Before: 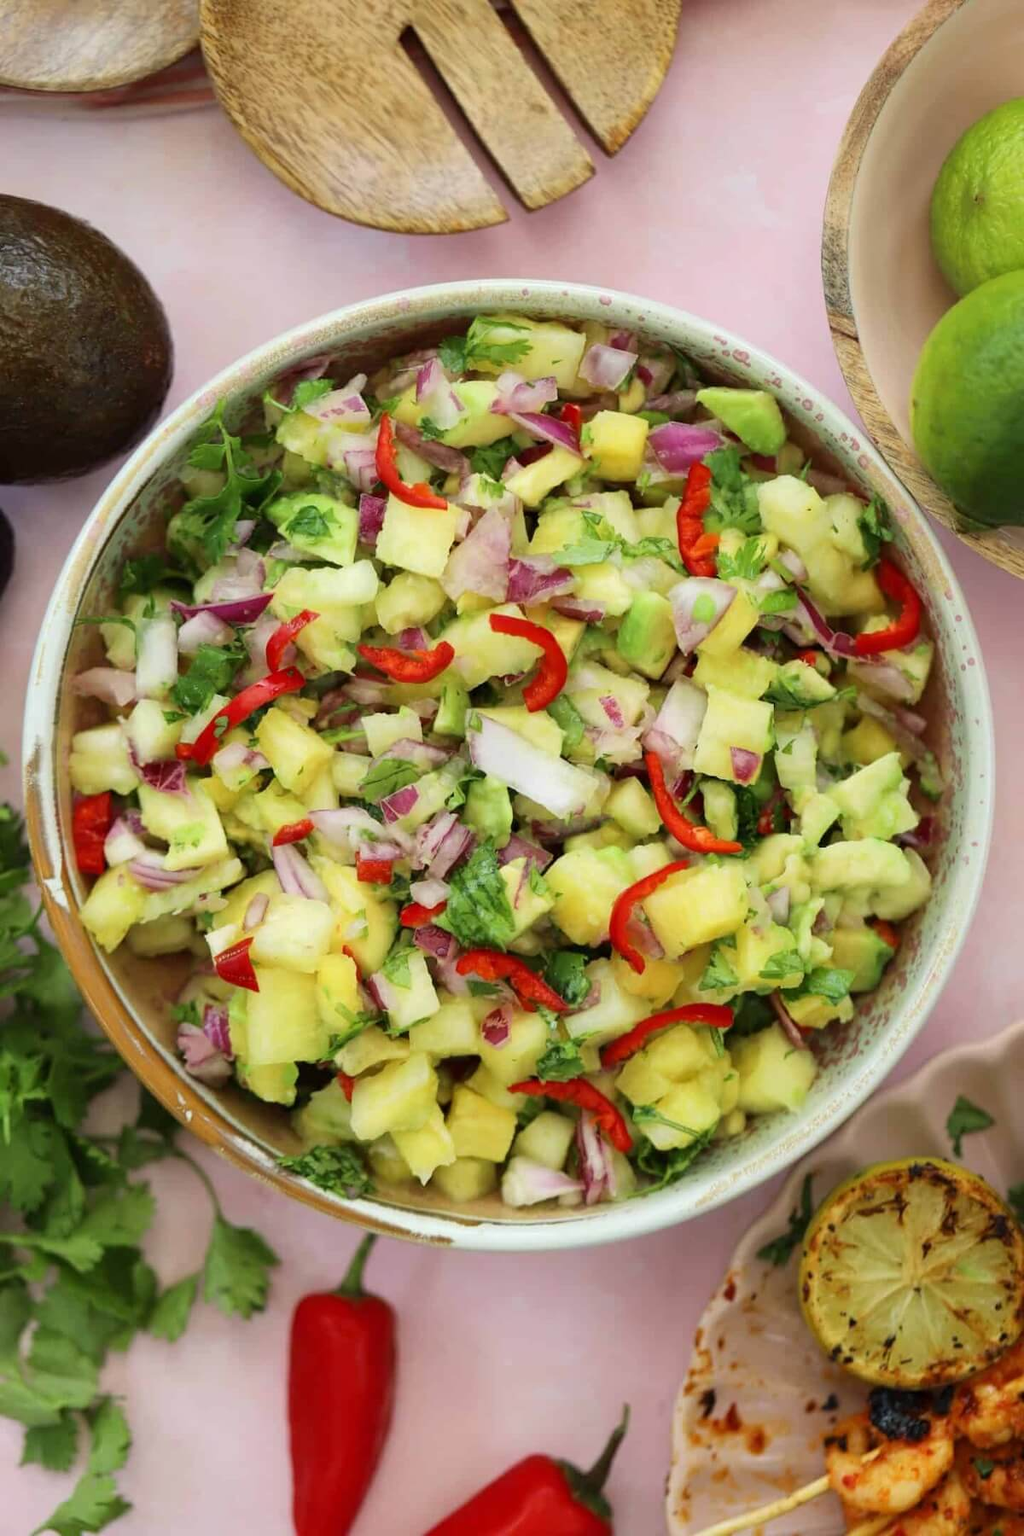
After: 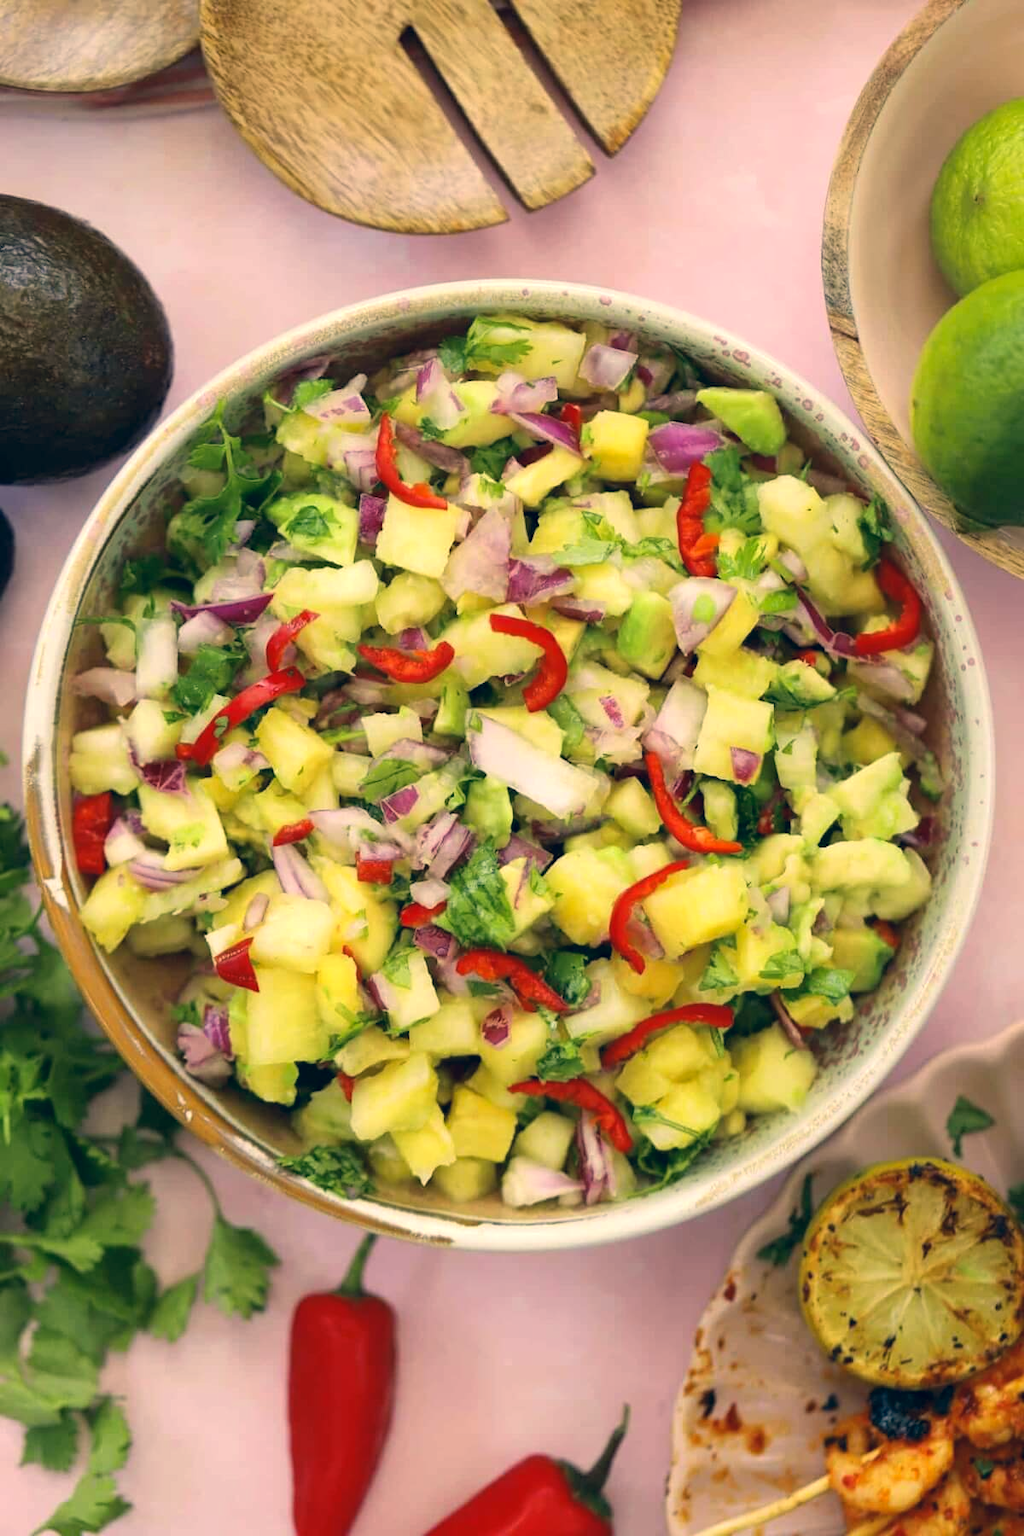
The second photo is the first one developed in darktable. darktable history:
color correction: highlights a* 10.32, highlights b* 14.66, shadows a* -9.59, shadows b* -15.02
exposure: exposure 0.191 EV, compensate highlight preservation false
